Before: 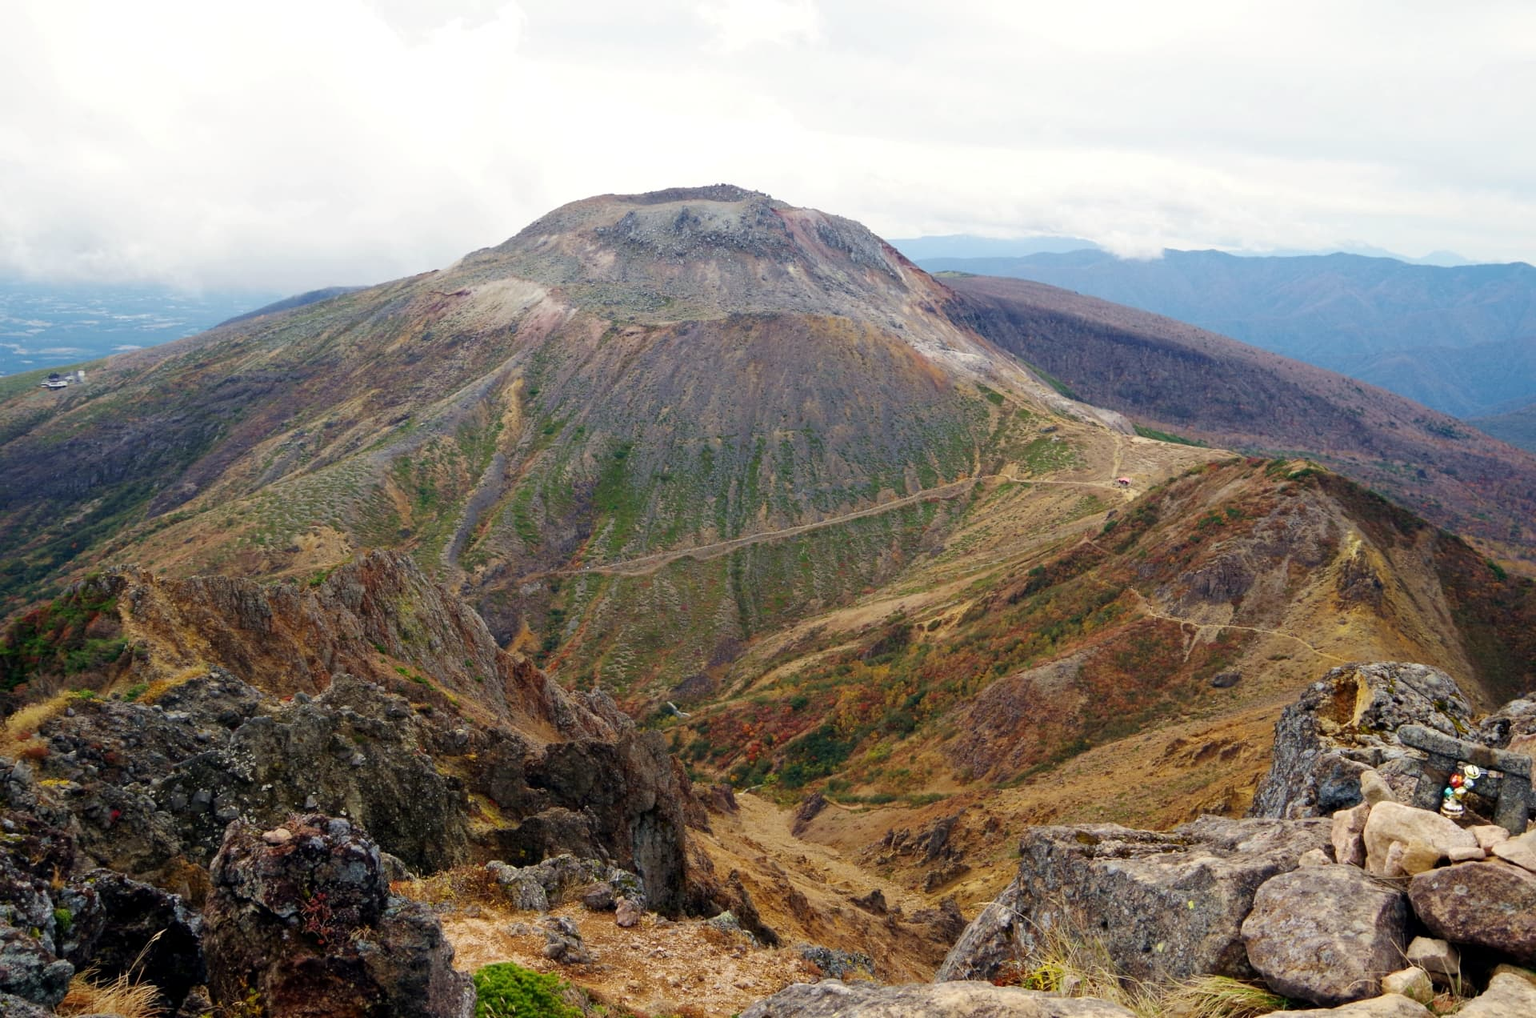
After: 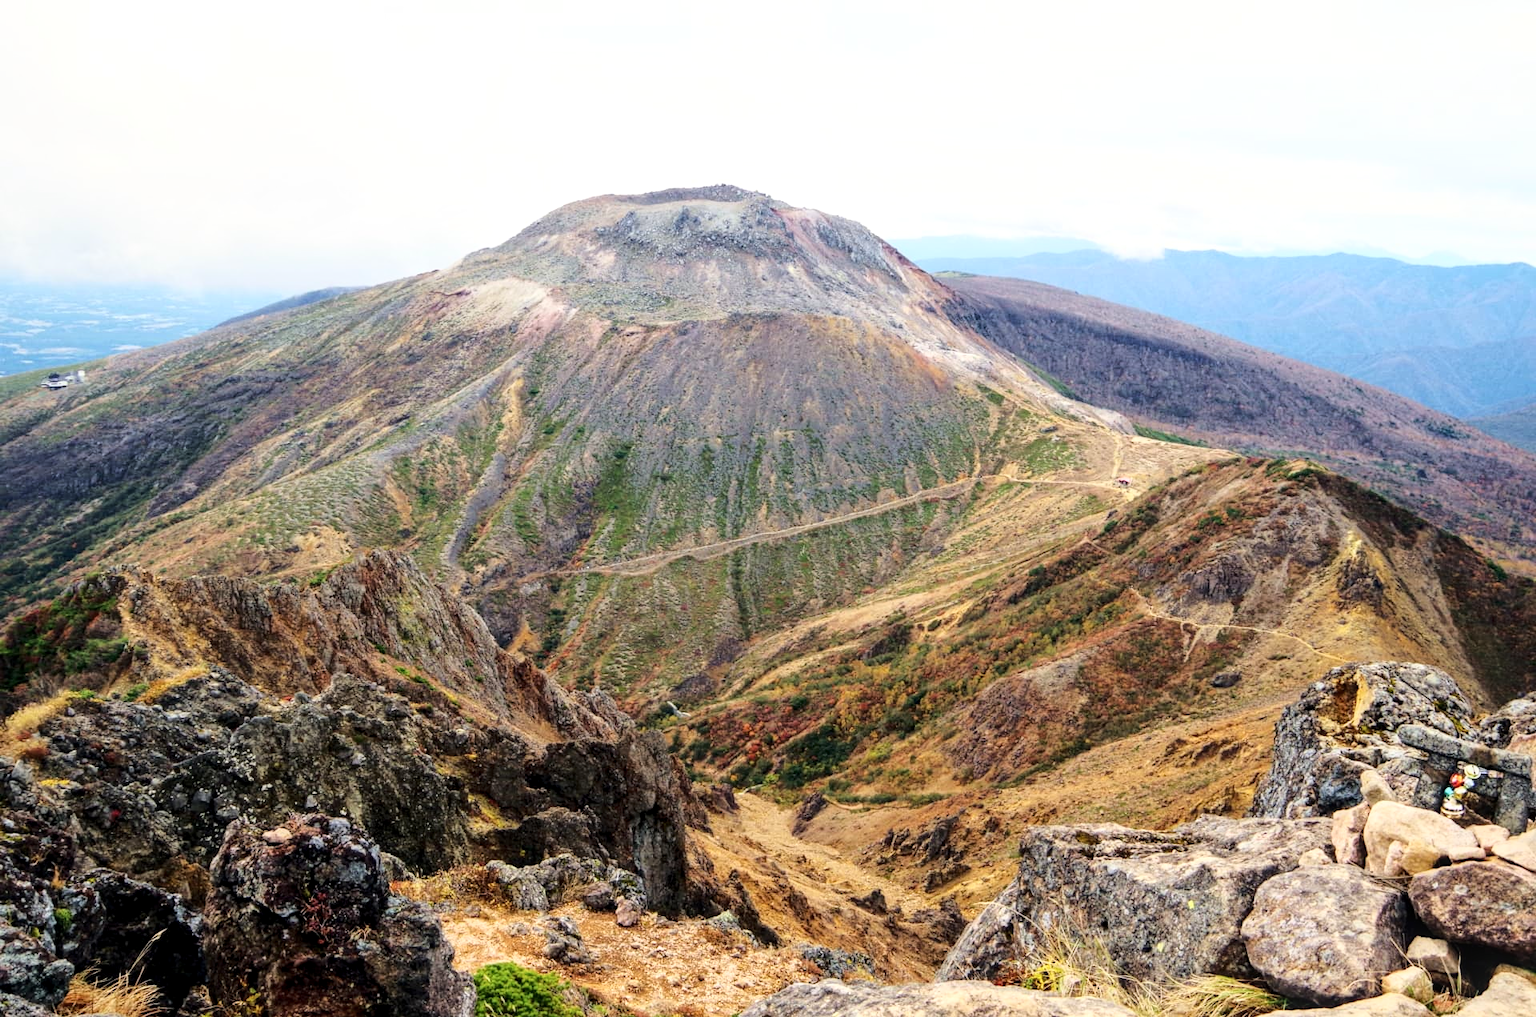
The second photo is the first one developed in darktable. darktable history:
base curve: curves: ch0 [(0, 0) (0.028, 0.03) (0.121, 0.232) (0.46, 0.748) (0.859, 0.968) (1, 1)]
contrast brightness saturation: saturation -0.063
local contrast: on, module defaults
